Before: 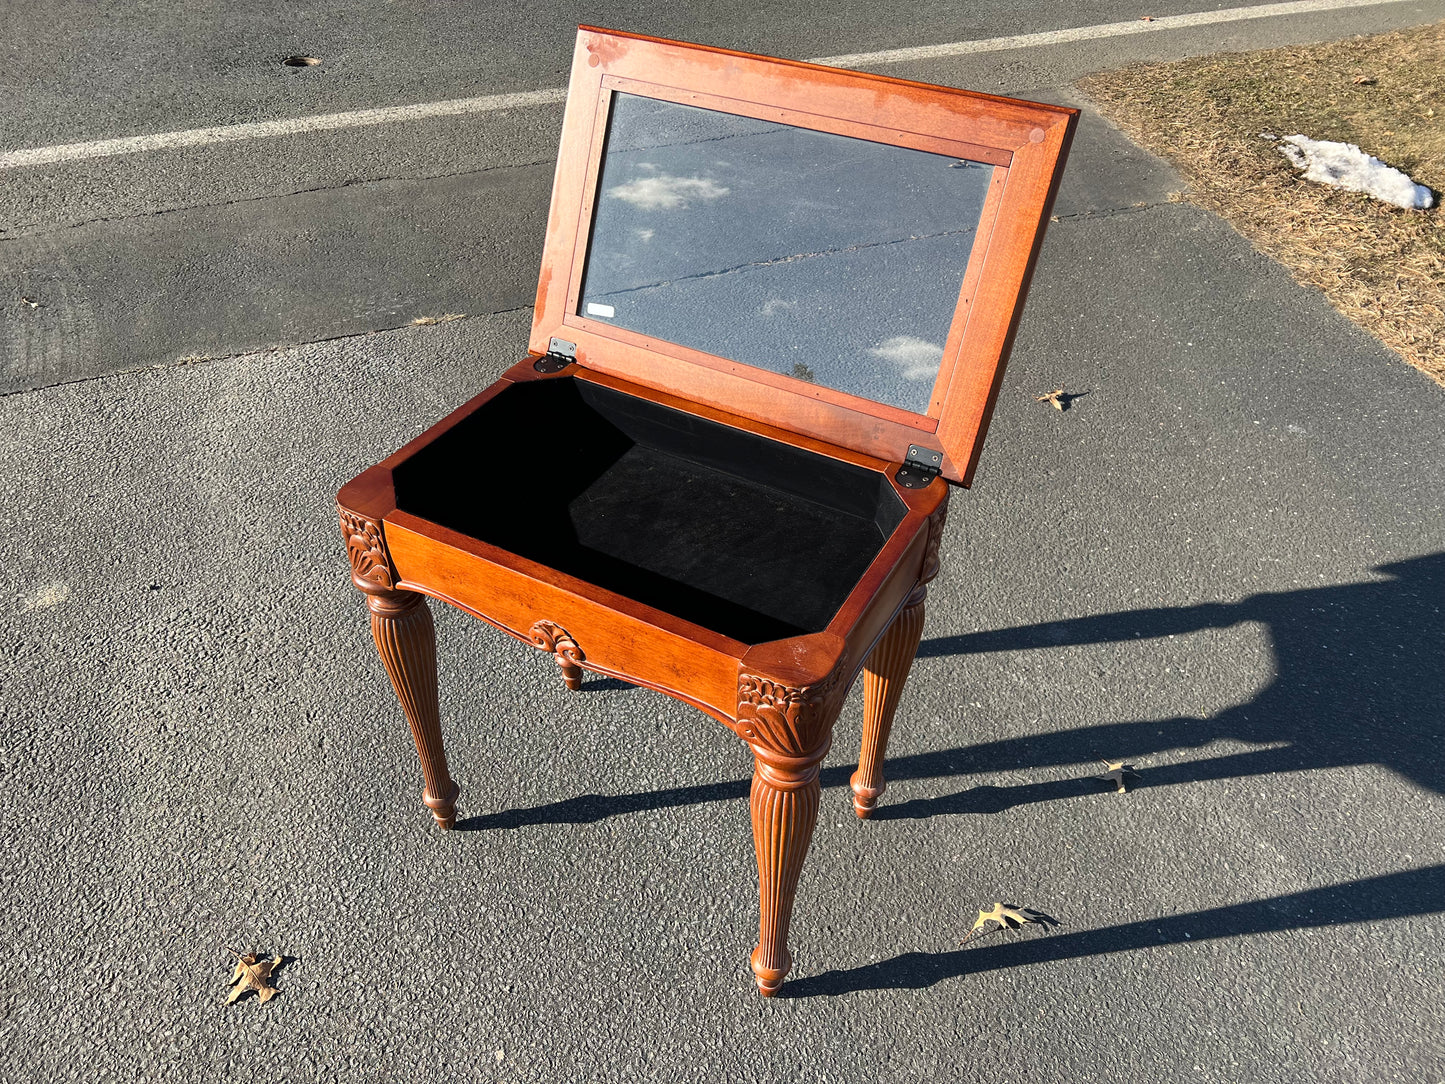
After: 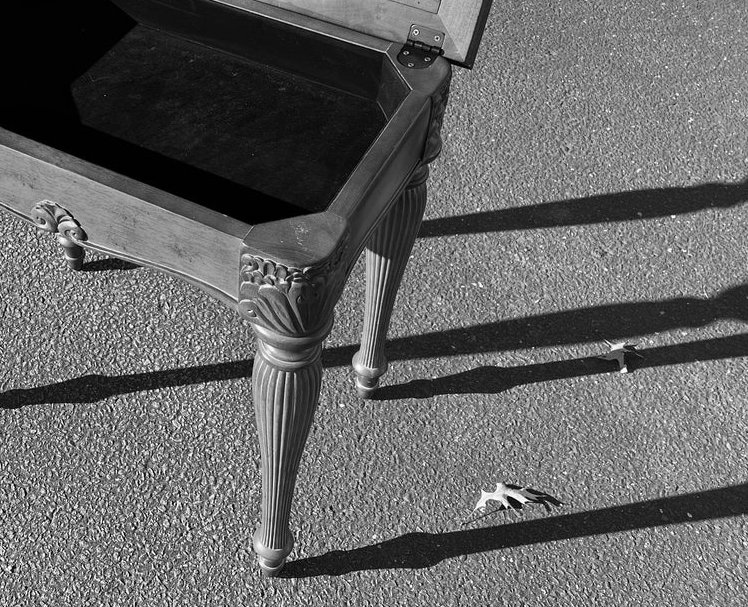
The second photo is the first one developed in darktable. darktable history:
crop: left 34.479%, top 38.822%, right 13.718%, bottom 5.172%
monochrome: on, module defaults
